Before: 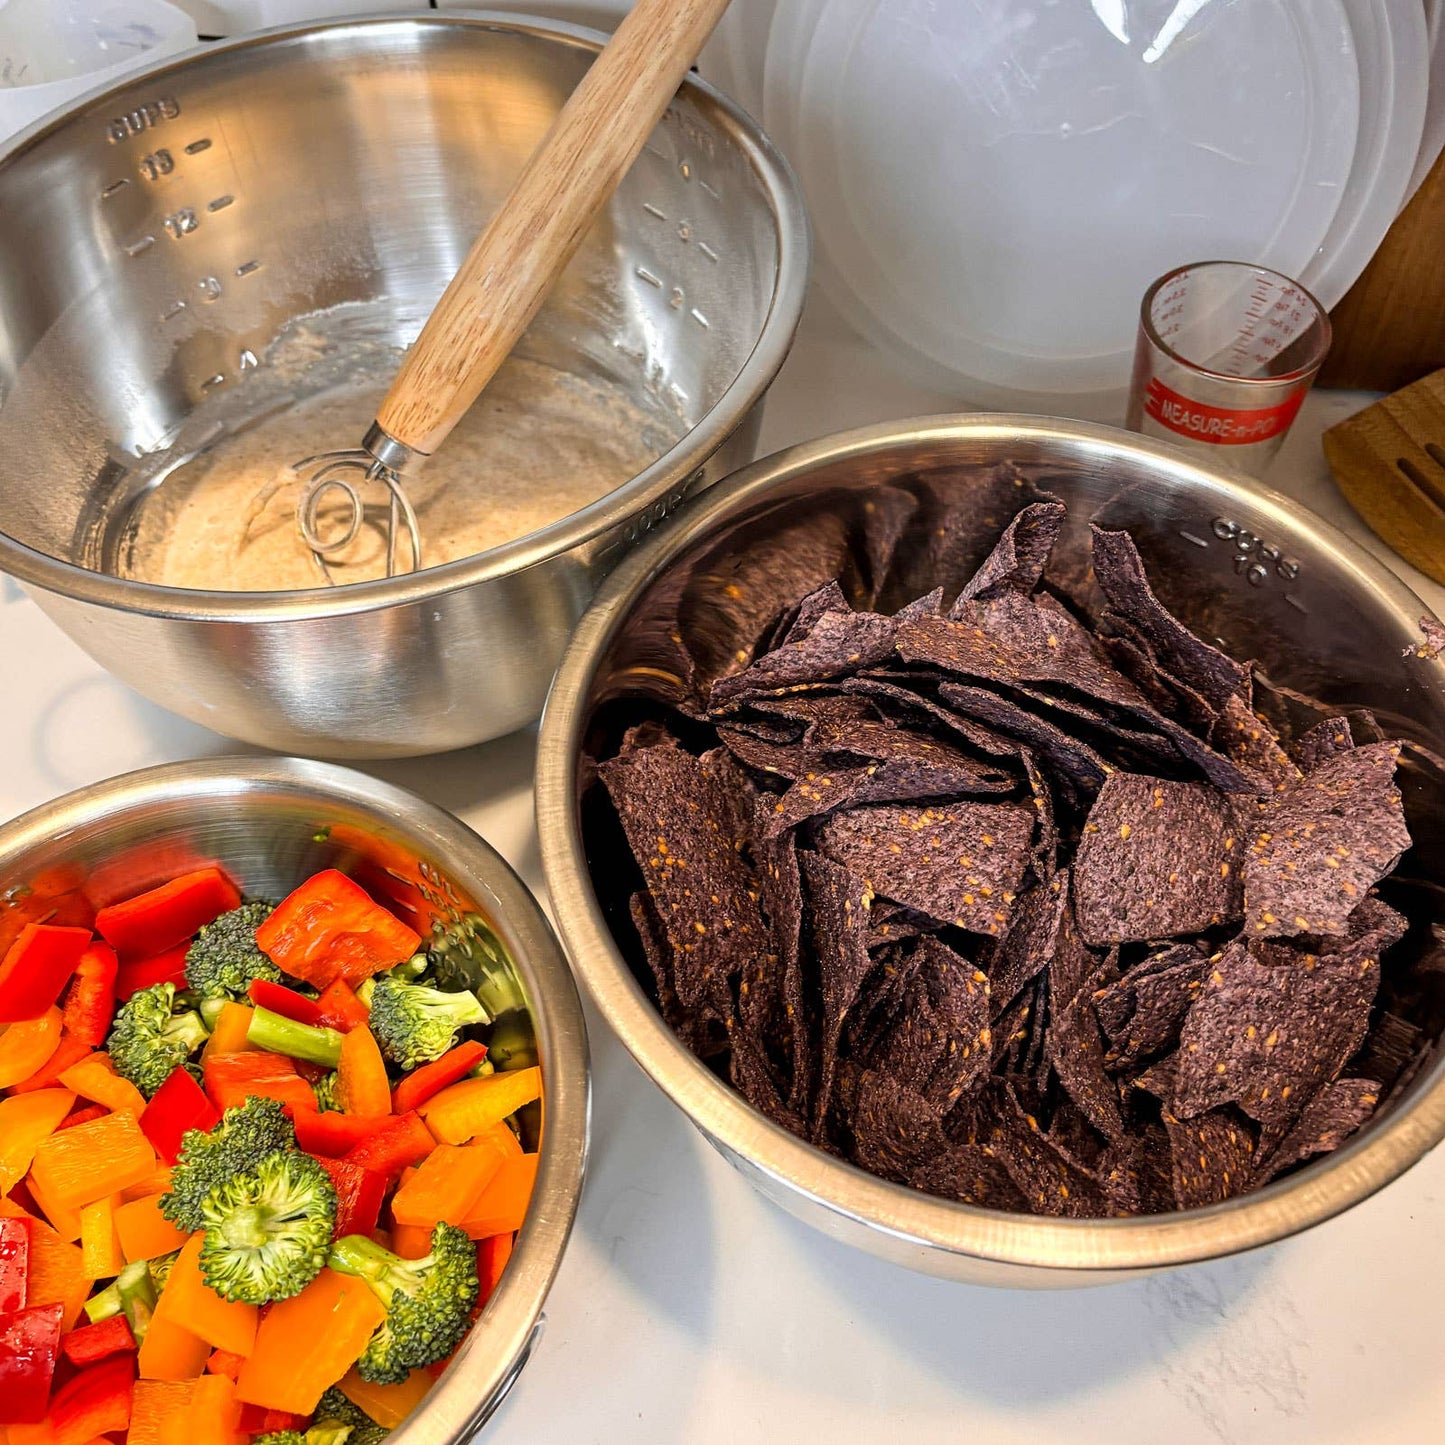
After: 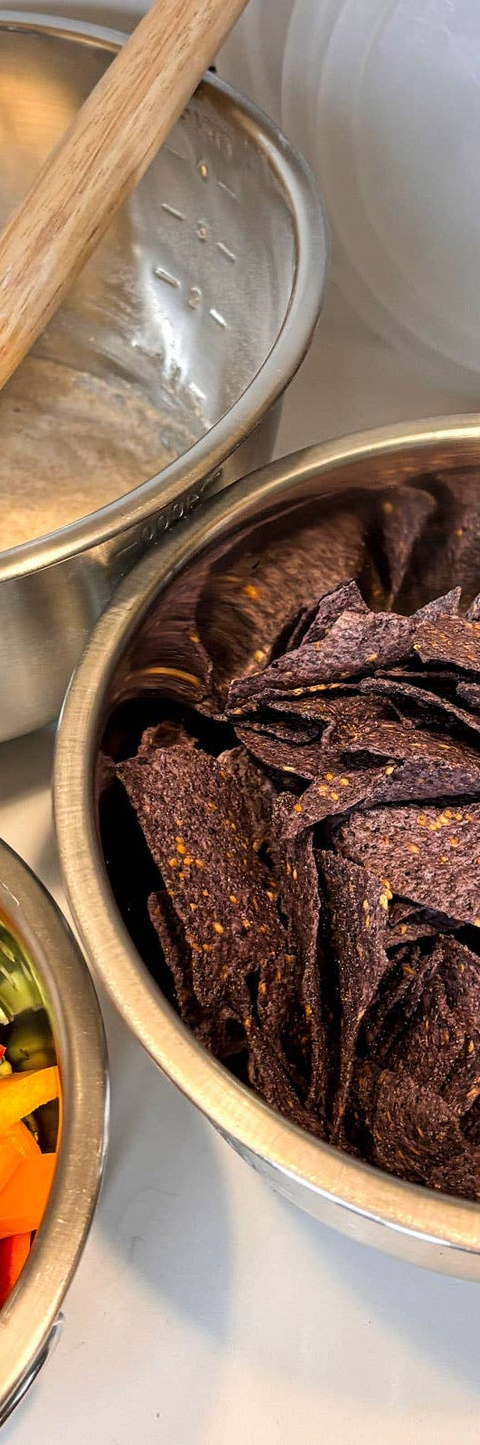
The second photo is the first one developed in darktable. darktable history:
white balance: emerald 1
crop: left 33.36%, right 33.36%
